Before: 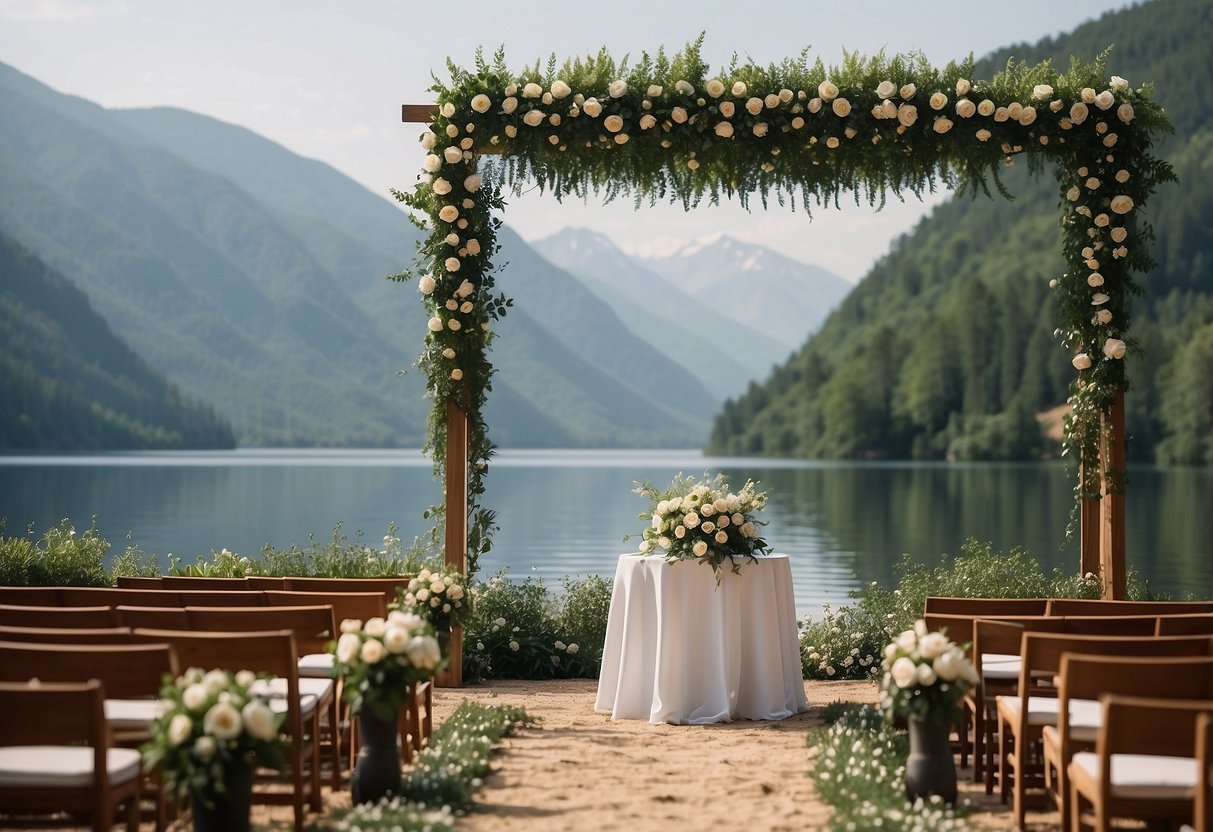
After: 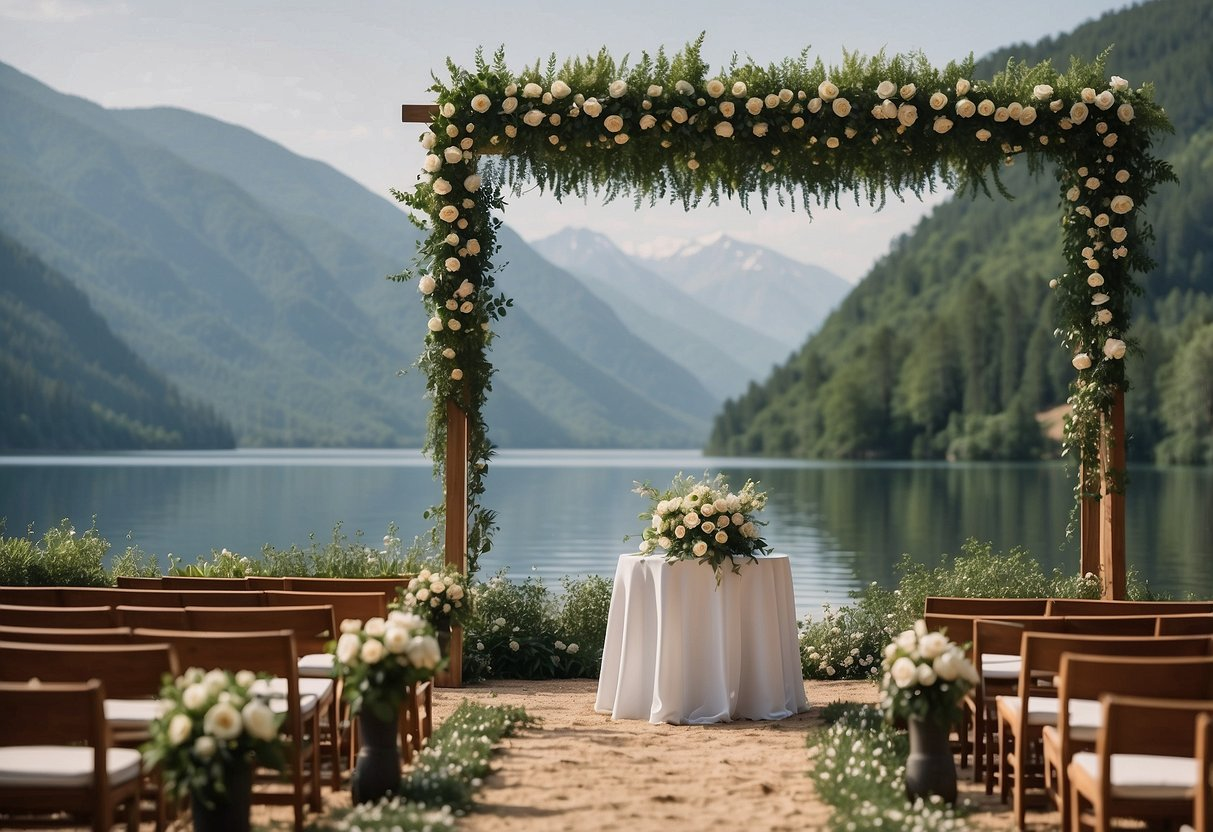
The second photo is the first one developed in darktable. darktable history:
shadows and highlights: shadows 43.68, white point adjustment -1.39, soften with gaussian
